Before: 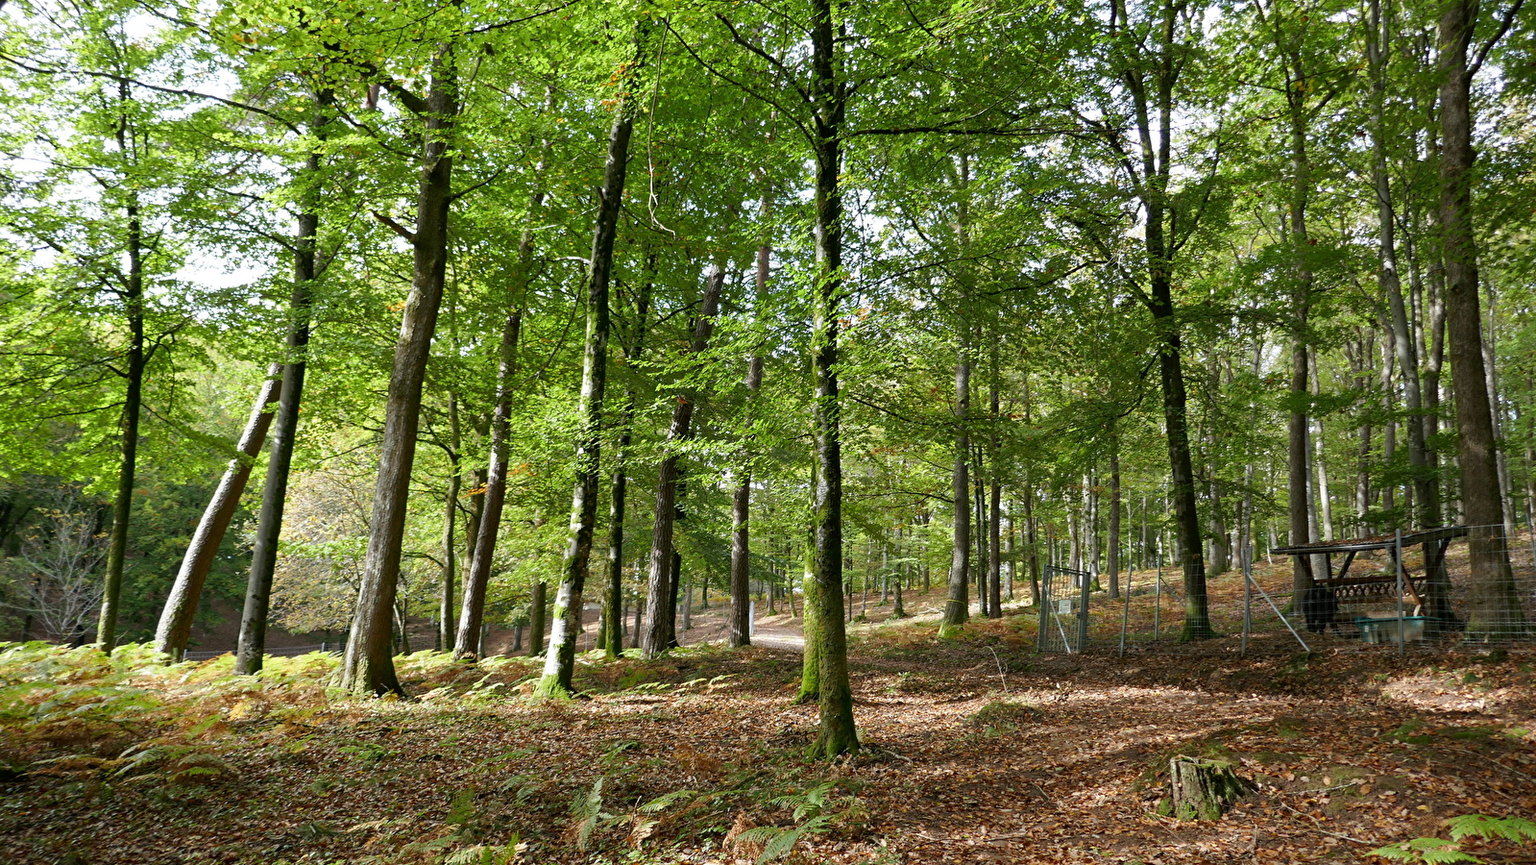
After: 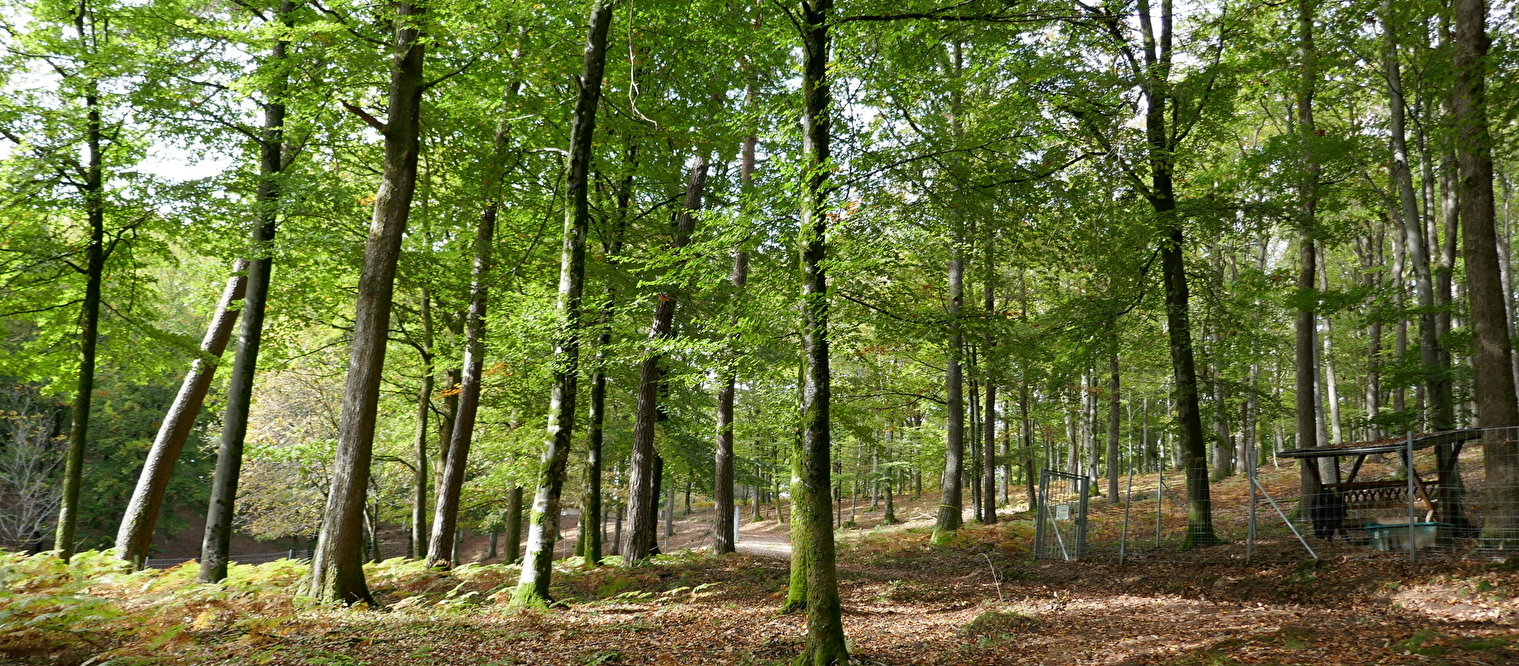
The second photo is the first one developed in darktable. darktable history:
color balance rgb: on, module defaults
crop and rotate: left 2.991%, top 13.302%, right 1.981%, bottom 12.636%
